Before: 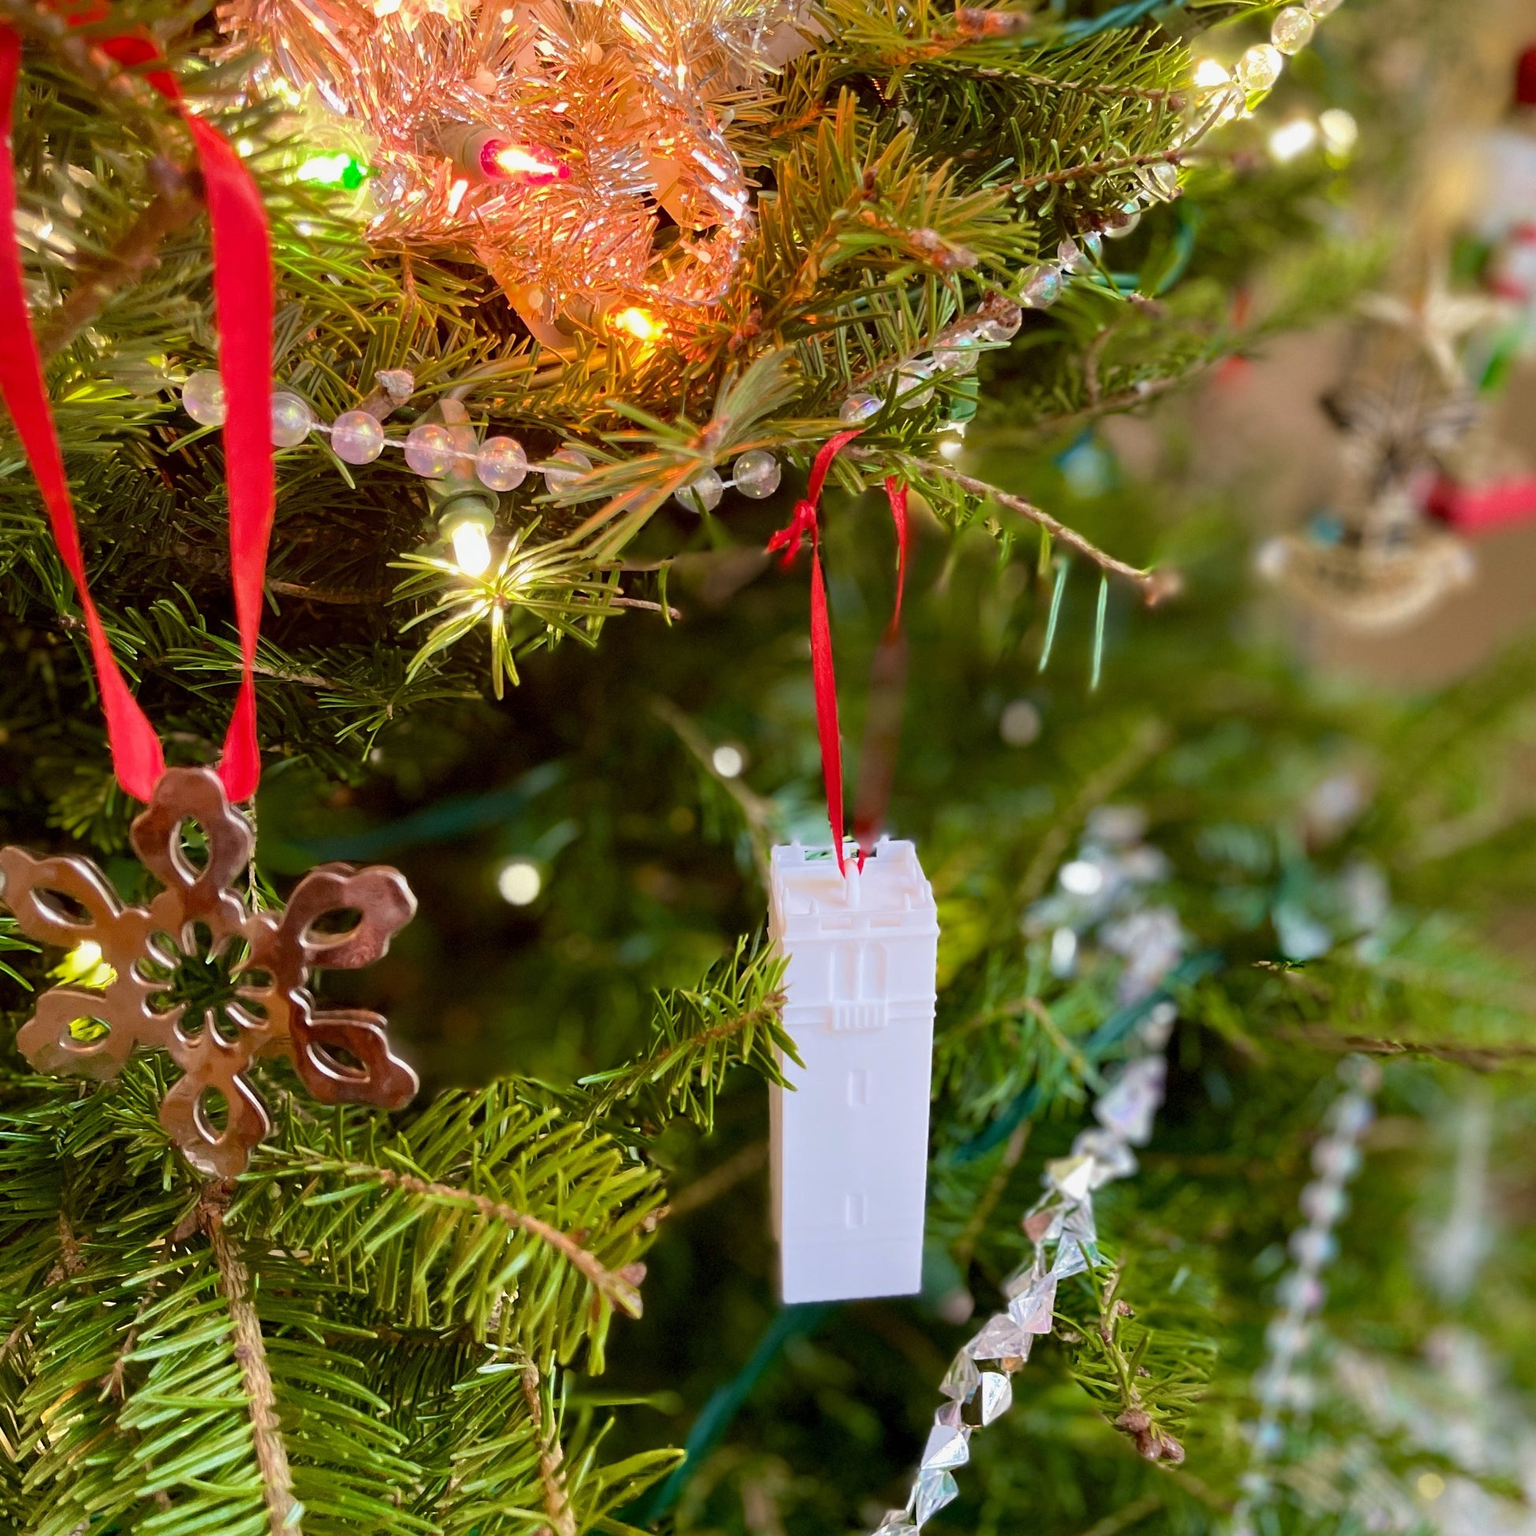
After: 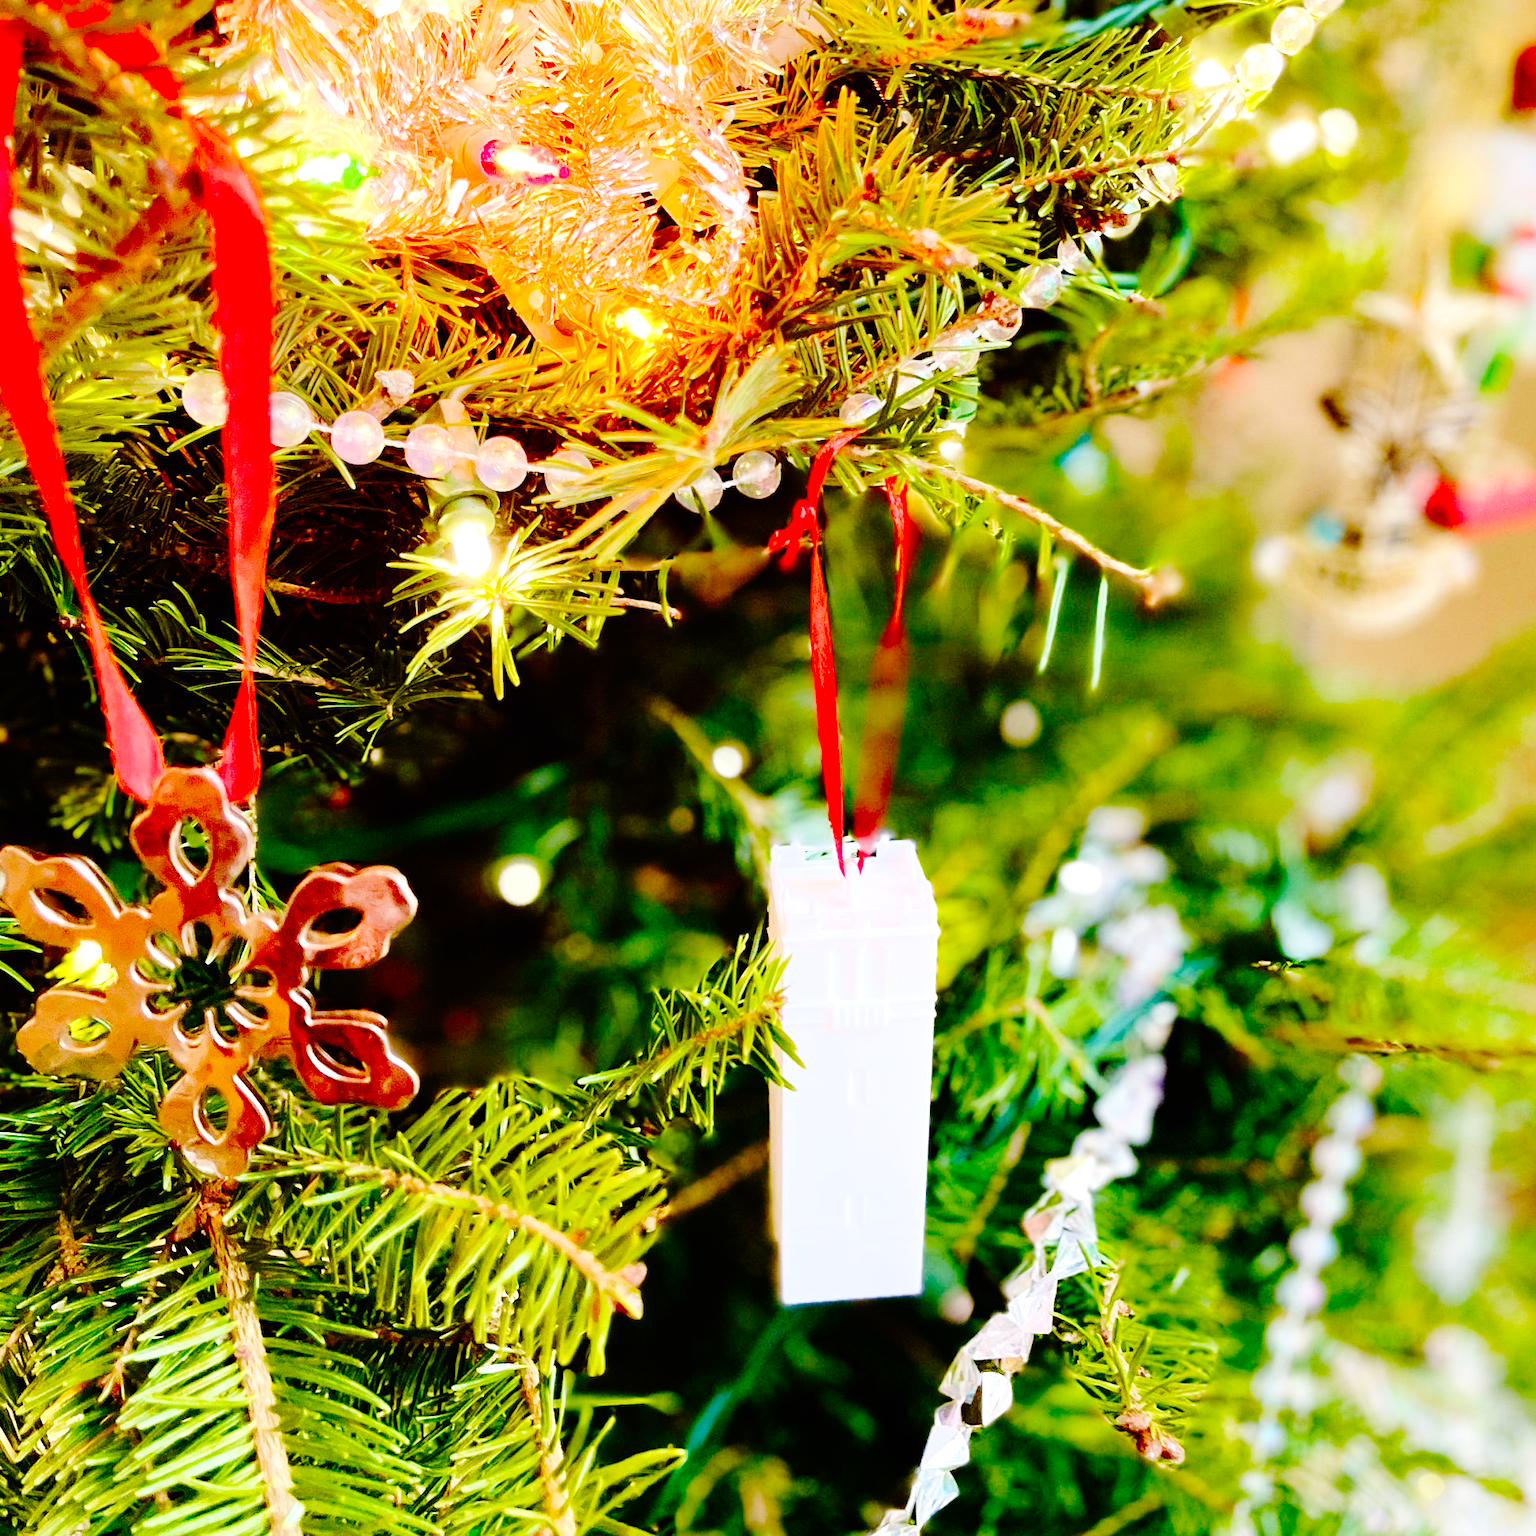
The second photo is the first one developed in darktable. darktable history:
base curve: curves: ch0 [(0, 0) (0.036, 0.01) (0.123, 0.254) (0.258, 0.504) (0.507, 0.748) (1, 1)], preserve colors none
contrast brightness saturation: contrast 0.094, saturation 0.279
exposure: black level correction -0.002, exposure 0.542 EV, compensate highlight preservation false
